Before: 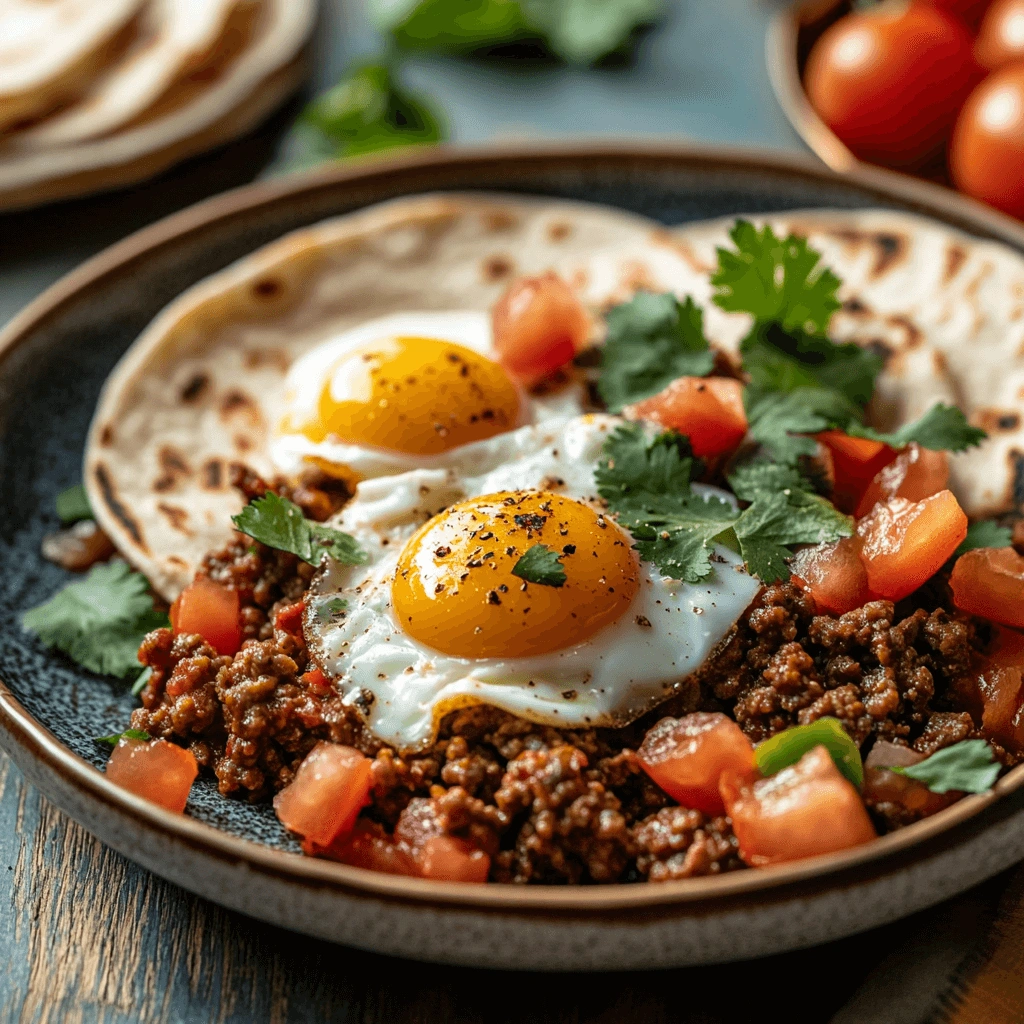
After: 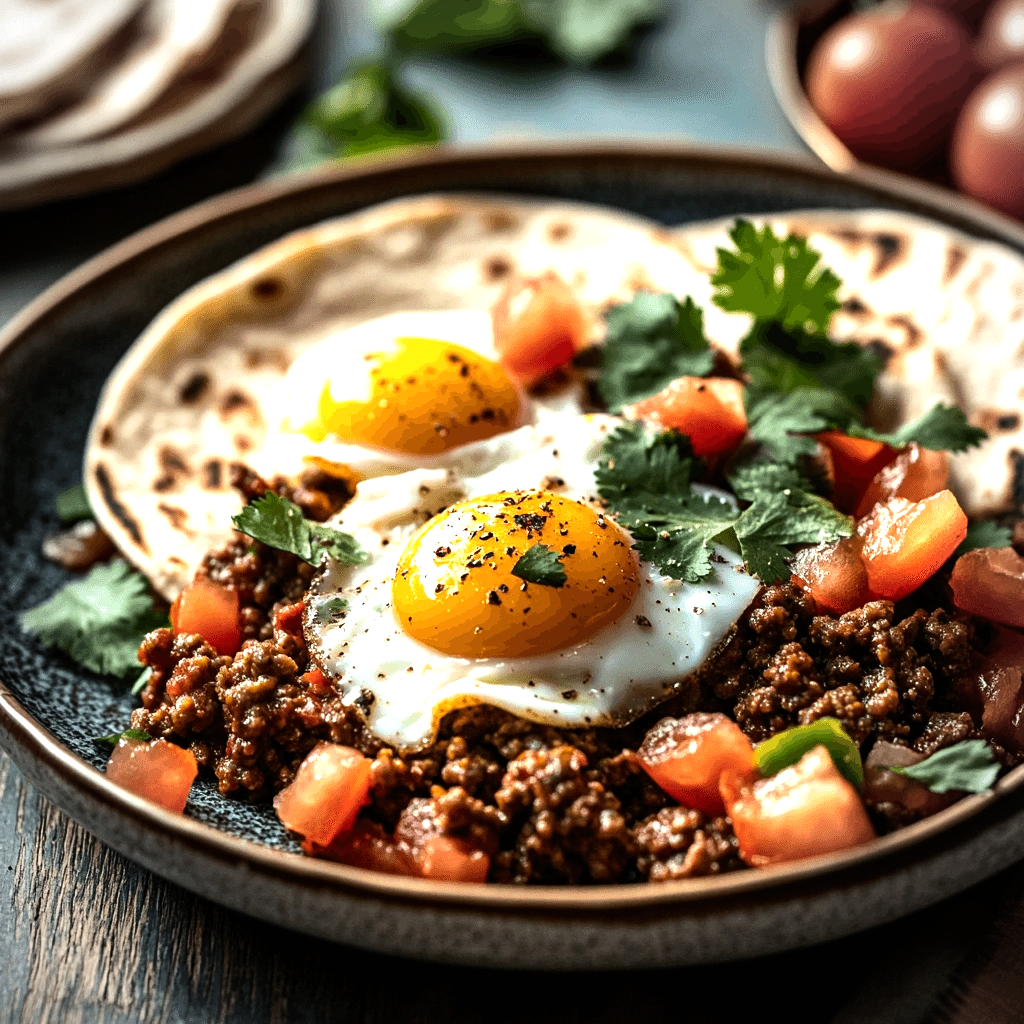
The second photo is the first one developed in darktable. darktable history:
vignetting: on, module defaults
tone equalizer: -8 EV -1.08 EV, -7 EV -1.01 EV, -6 EV -0.867 EV, -5 EV -0.578 EV, -3 EV 0.578 EV, -2 EV 0.867 EV, -1 EV 1.01 EV, +0 EV 1.08 EV, edges refinement/feathering 500, mask exposure compensation -1.57 EV, preserve details no
